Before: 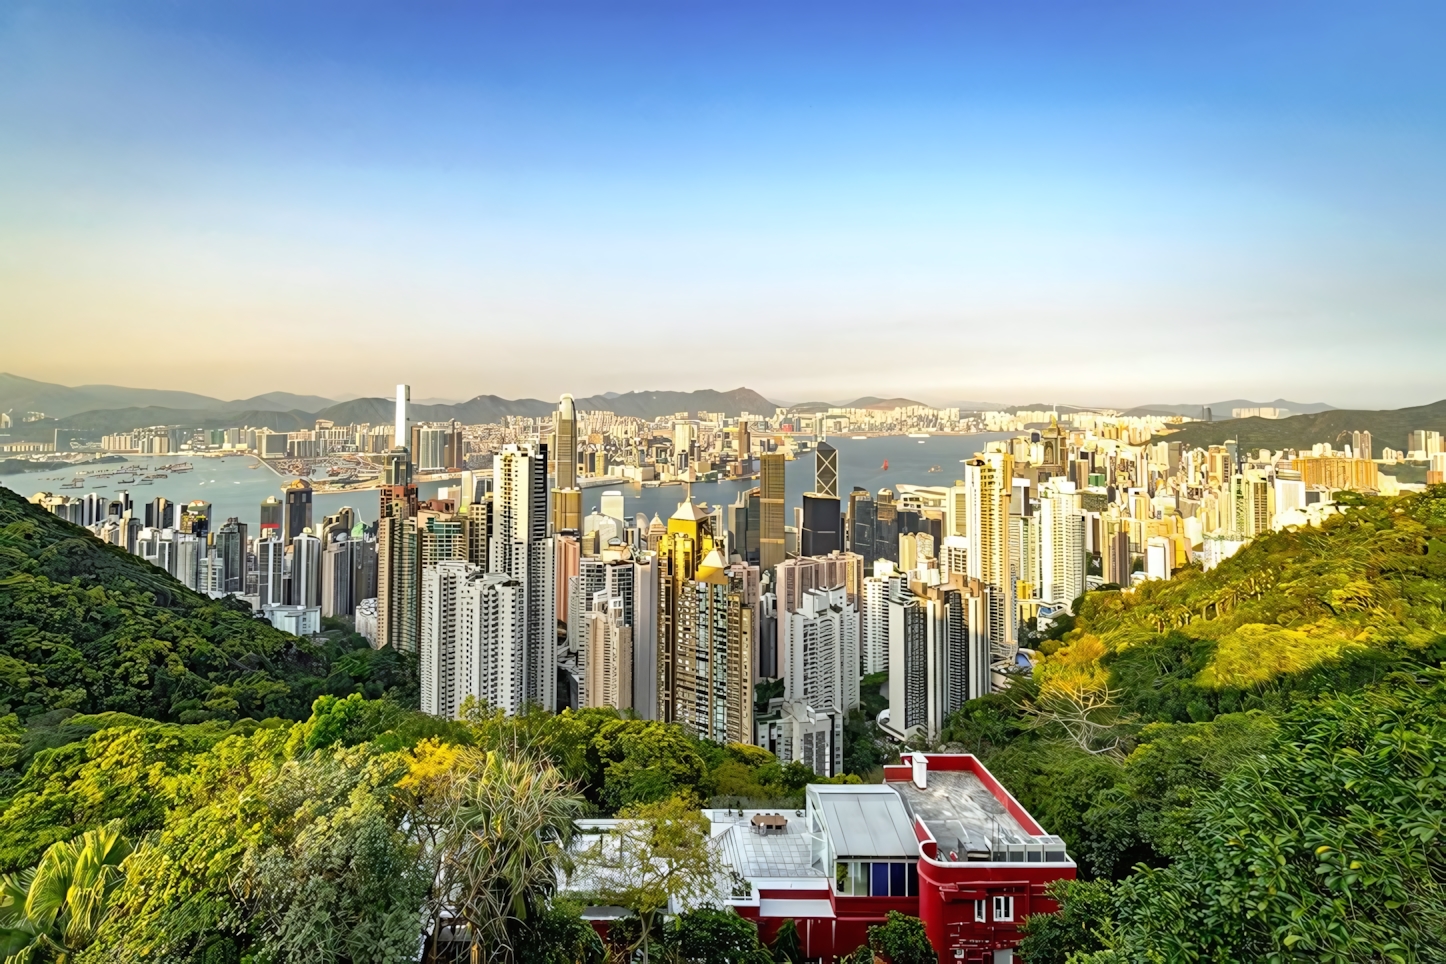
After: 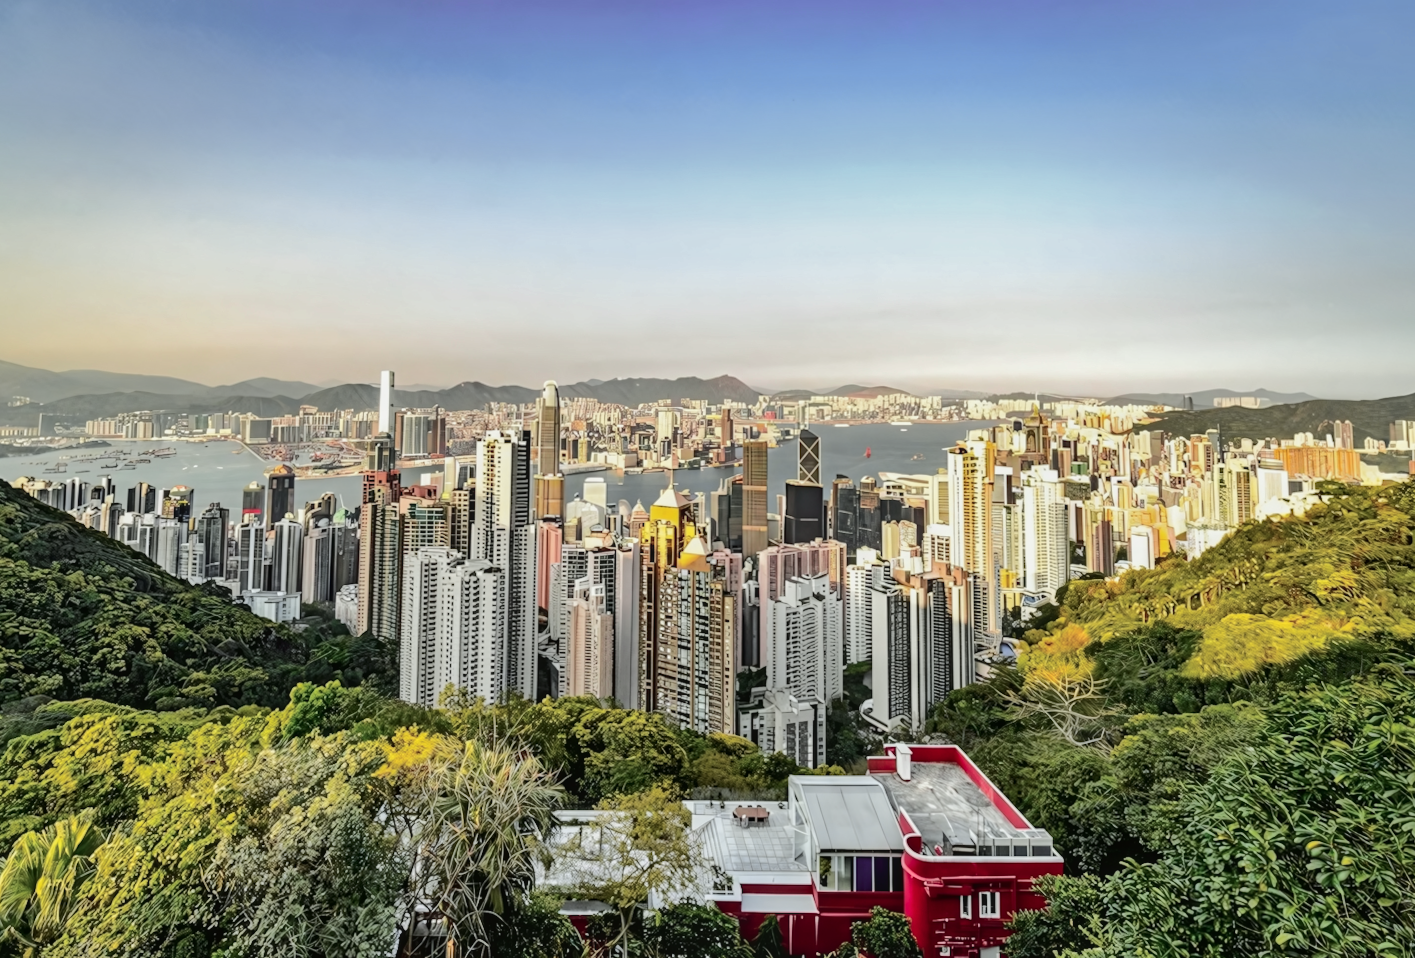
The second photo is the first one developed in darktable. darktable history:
local contrast: detail 110%
shadows and highlights: soften with gaussian
tone curve: curves: ch0 [(0, 0) (0.058, 0.022) (0.265, 0.208) (0.41, 0.417) (0.485, 0.524) (0.638, 0.673) (0.845, 0.828) (0.994, 0.964)]; ch1 [(0, 0) (0.136, 0.146) (0.317, 0.34) (0.382, 0.408) (0.469, 0.482) (0.498, 0.497) (0.557, 0.573) (0.644, 0.643) (0.725, 0.765) (1, 1)]; ch2 [(0, 0) (0.352, 0.403) (0.45, 0.469) (0.502, 0.504) (0.54, 0.524) (0.592, 0.566) (0.638, 0.599) (1, 1)], color space Lab, independent channels, preserve colors none
rotate and perspective: rotation 0.226°, lens shift (vertical) -0.042, crop left 0.023, crop right 0.982, crop top 0.006, crop bottom 0.994
